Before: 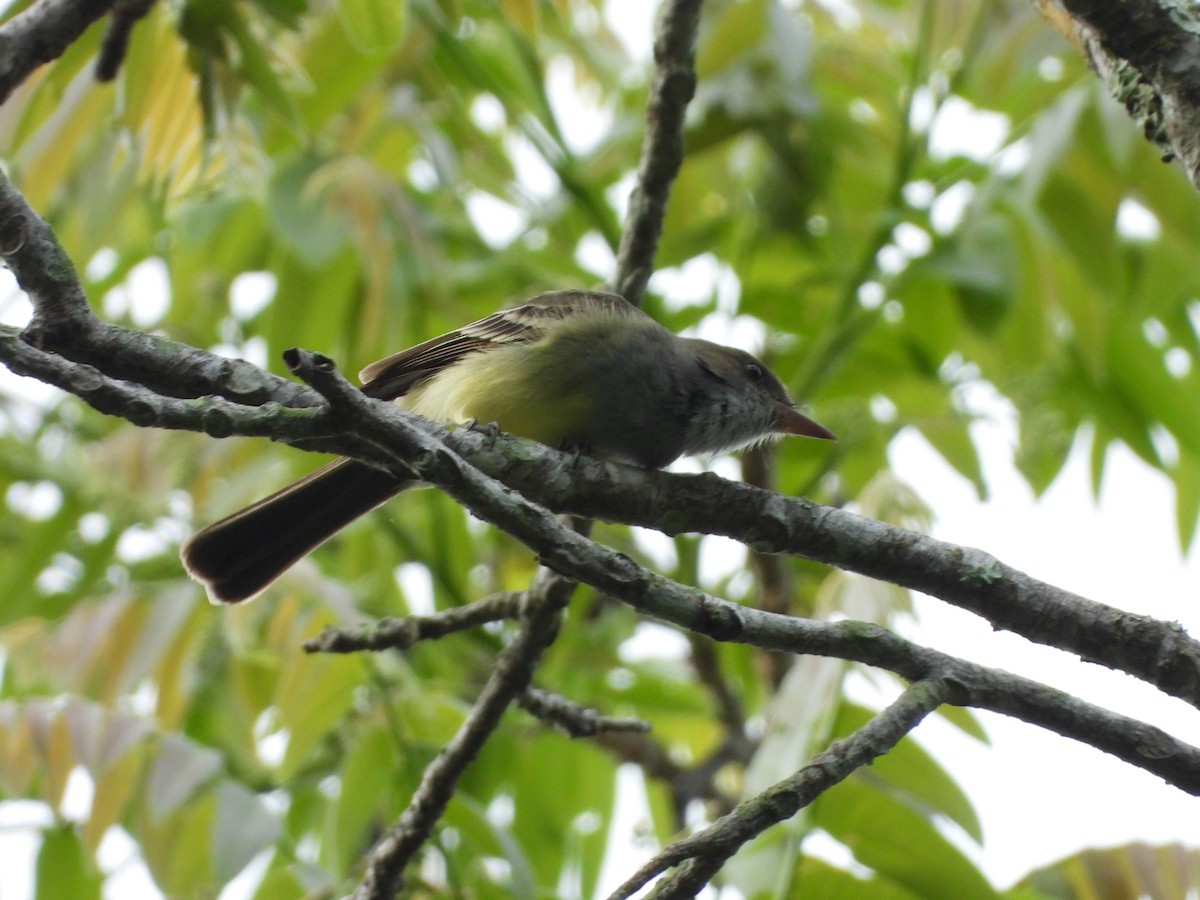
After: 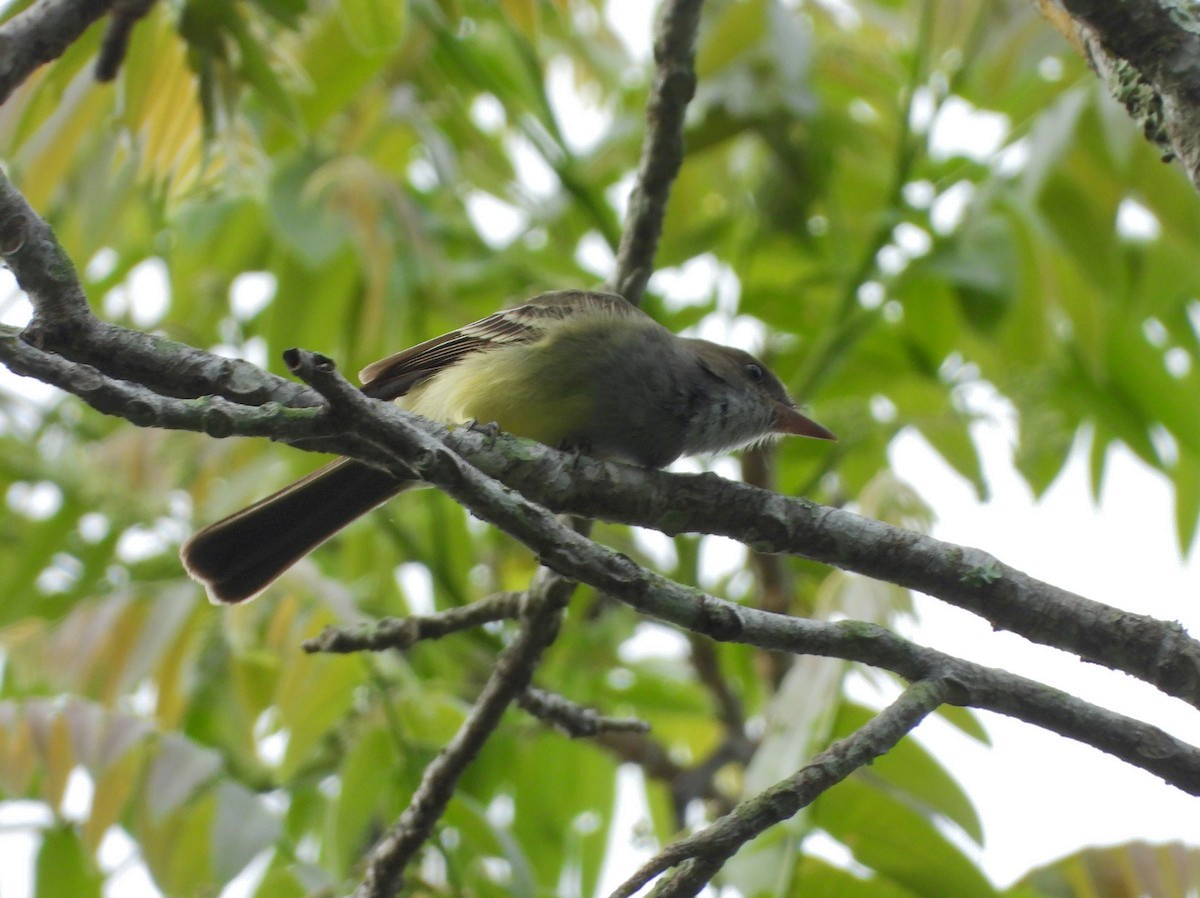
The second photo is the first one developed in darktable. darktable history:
shadows and highlights: on, module defaults
crop: top 0.05%, bottom 0.098%
